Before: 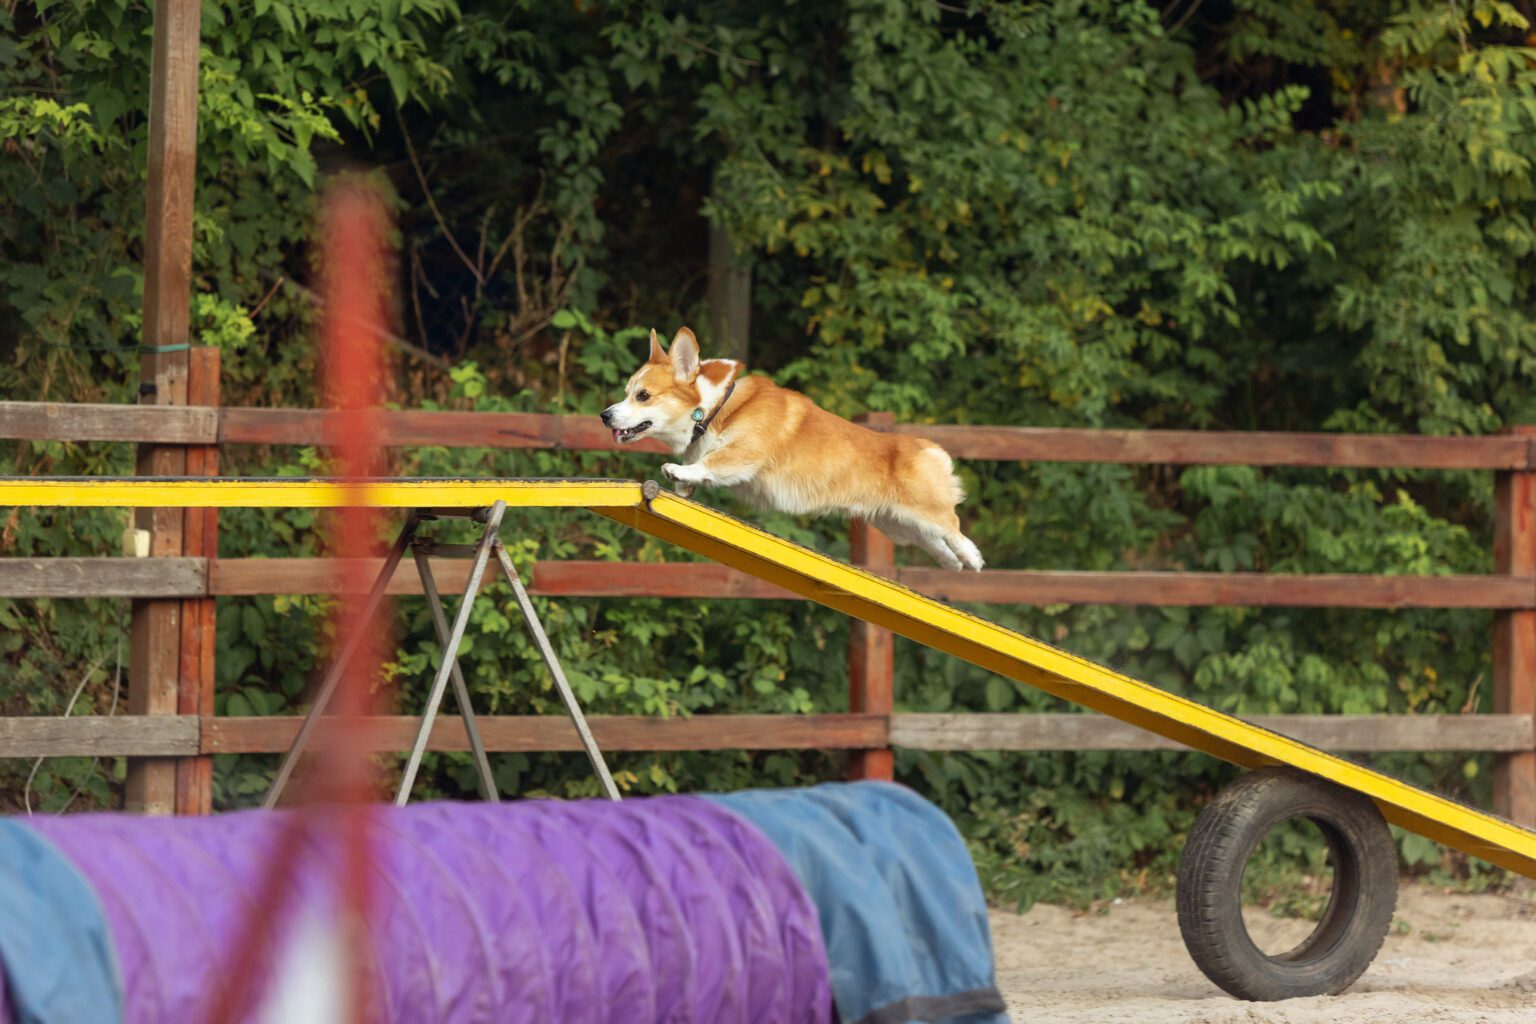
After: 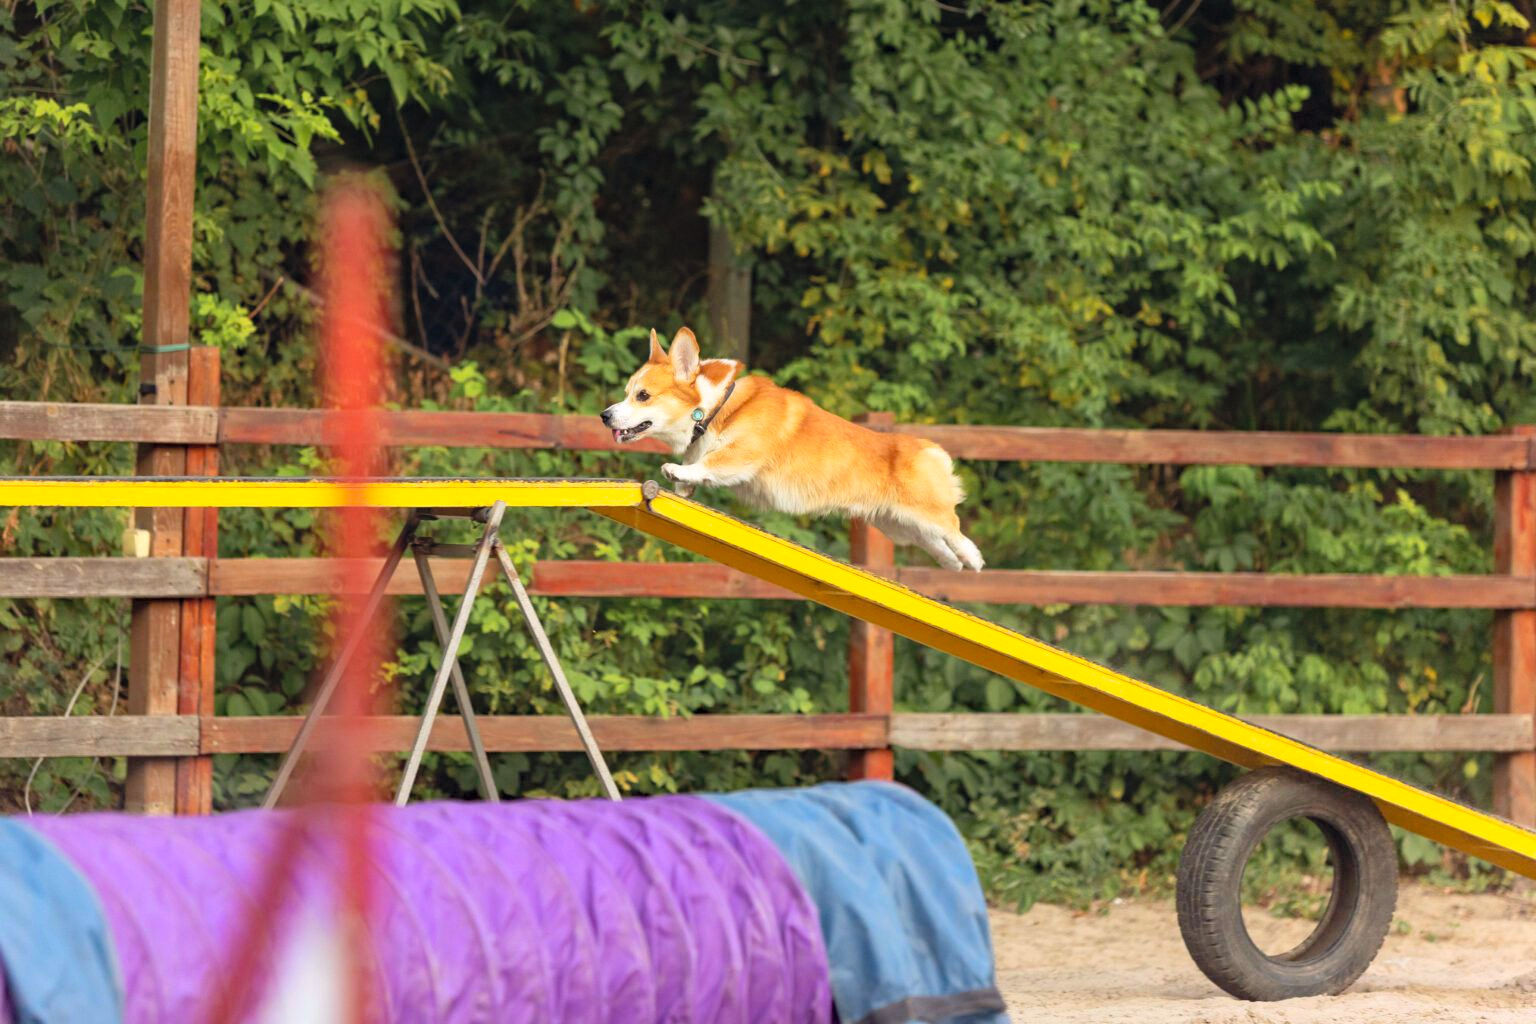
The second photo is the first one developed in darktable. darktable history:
haze removal: adaptive false
color correction: highlights a* 3.39, highlights b* 1.65, saturation 1.18
contrast brightness saturation: contrast 0.139, brightness 0.223
